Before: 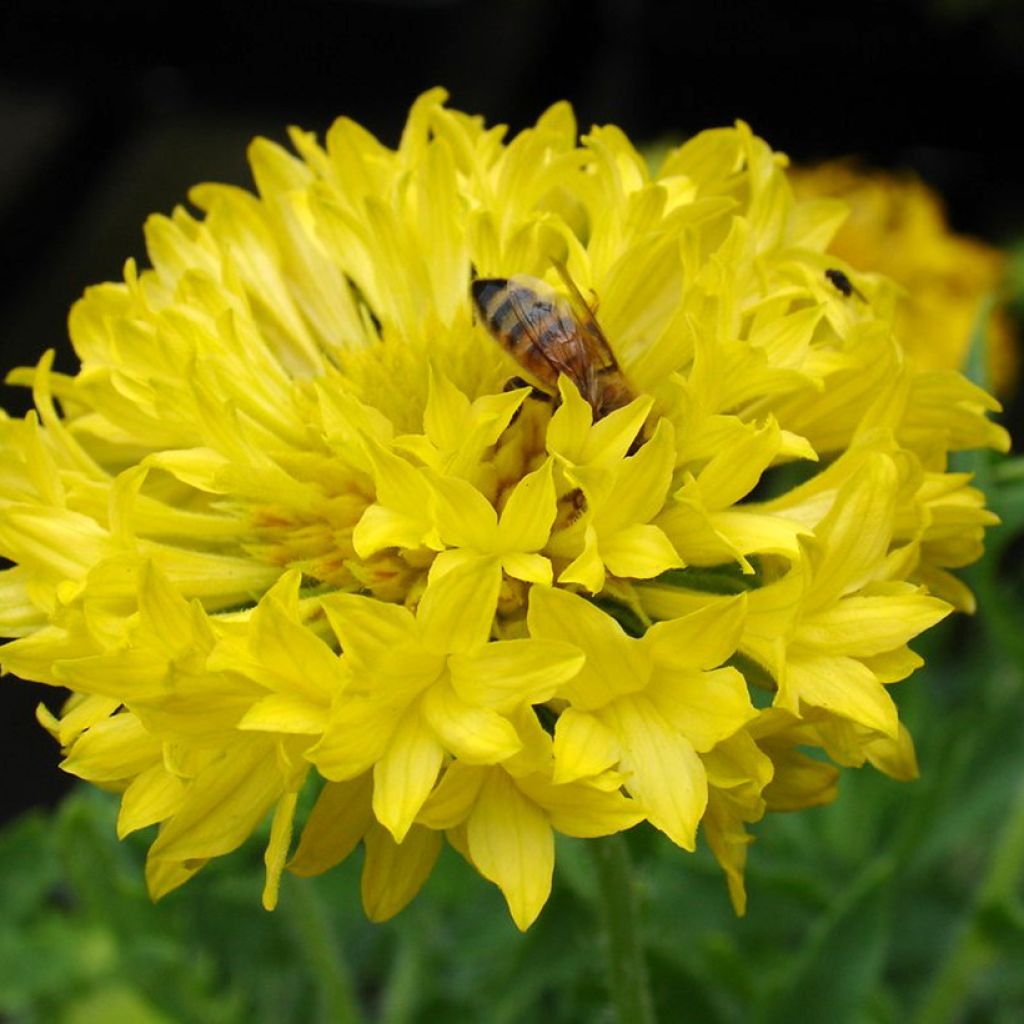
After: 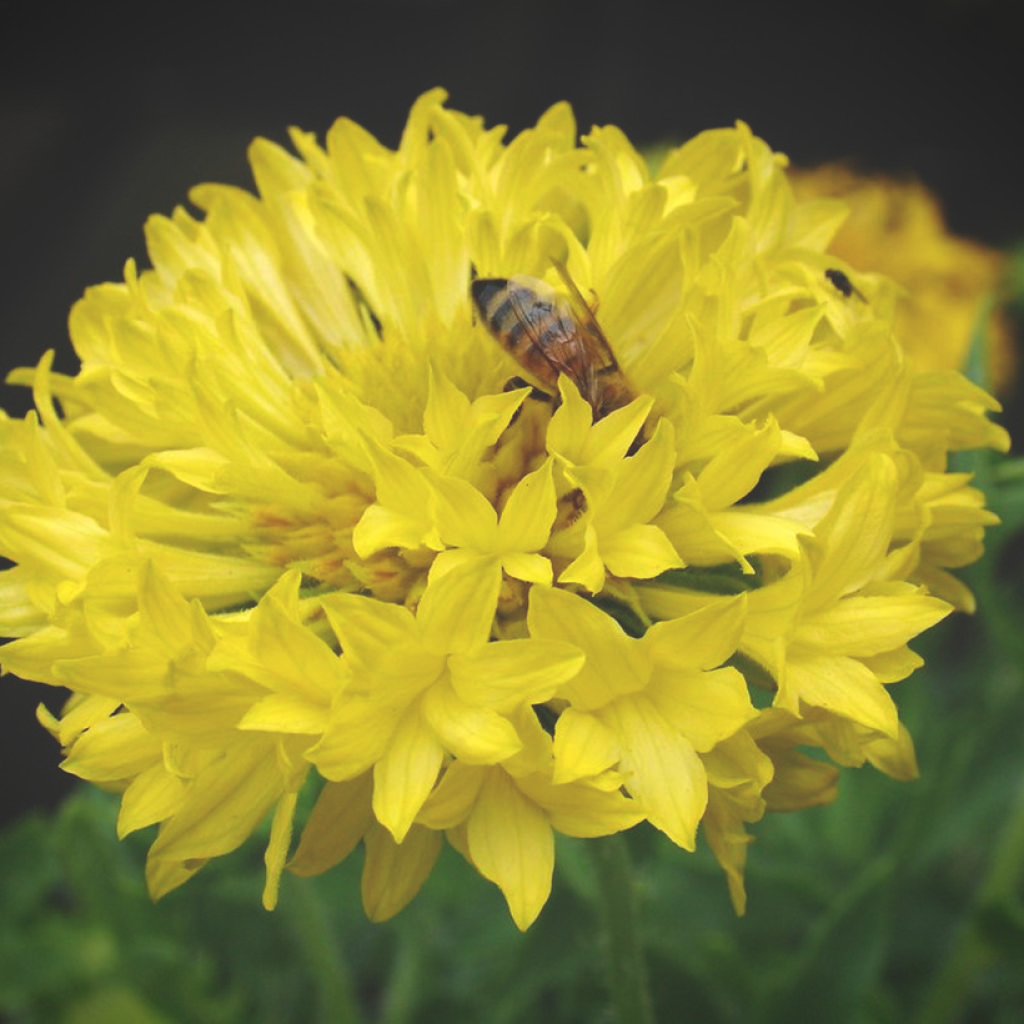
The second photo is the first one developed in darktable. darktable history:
vignetting: fall-off start 97.23%, saturation -0.024, center (-0.033, -0.042), width/height ratio 1.179, unbound false
exposure: black level correction -0.028, compensate highlight preservation false
